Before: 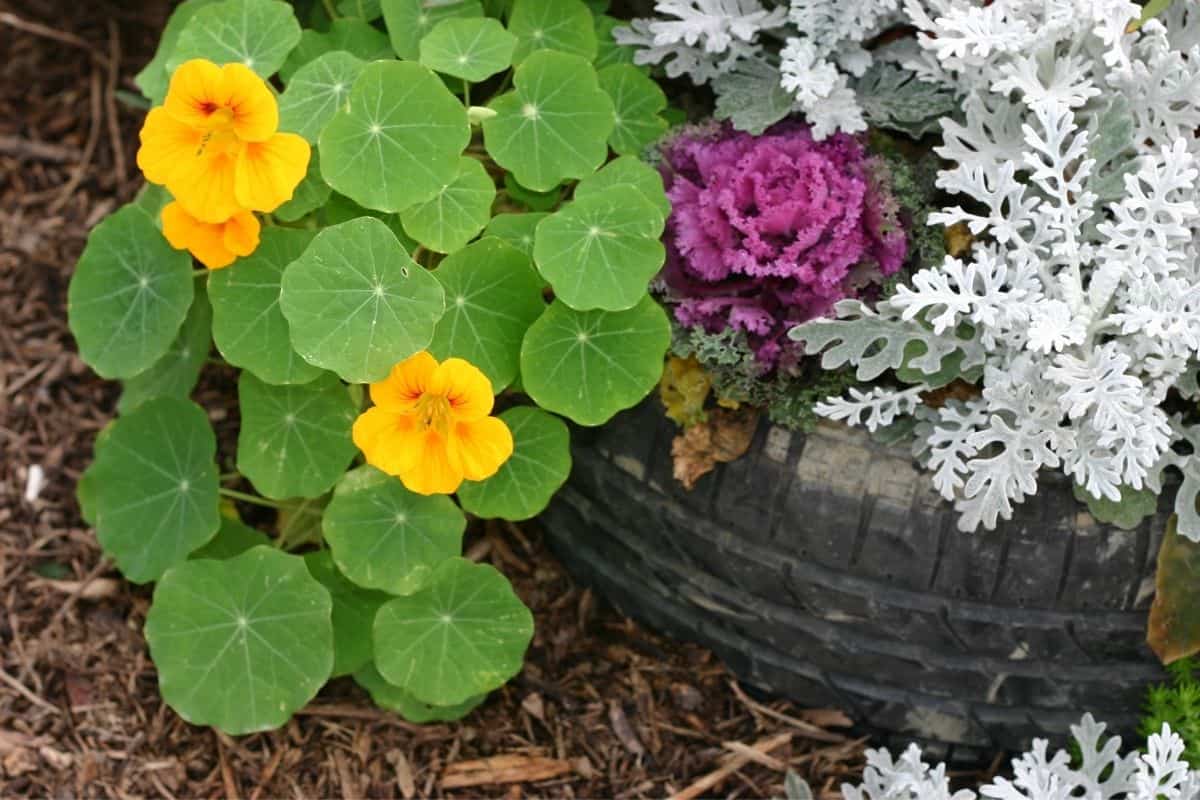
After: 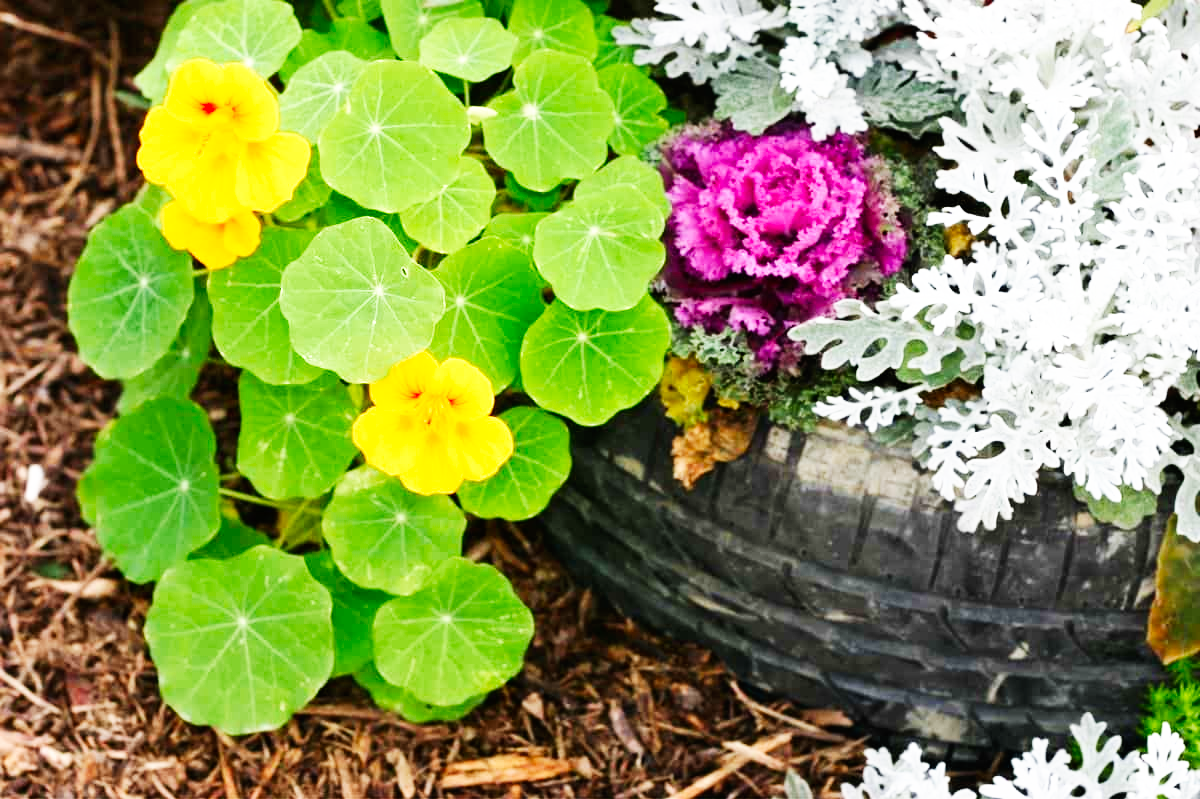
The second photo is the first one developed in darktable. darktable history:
base curve: curves: ch0 [(0, 0) (0.007, 0.004) (0.027, 0.03) (0.046, 0.07) (0.207, 0.54) (0.442, 0.872) (0.673, 0.972) (1, 1)], preserve colors none
crop: bottom 0.071%
color contrast: green-magenta contrast 1.1, blue-yellow contrast 1.1, unbound 0
